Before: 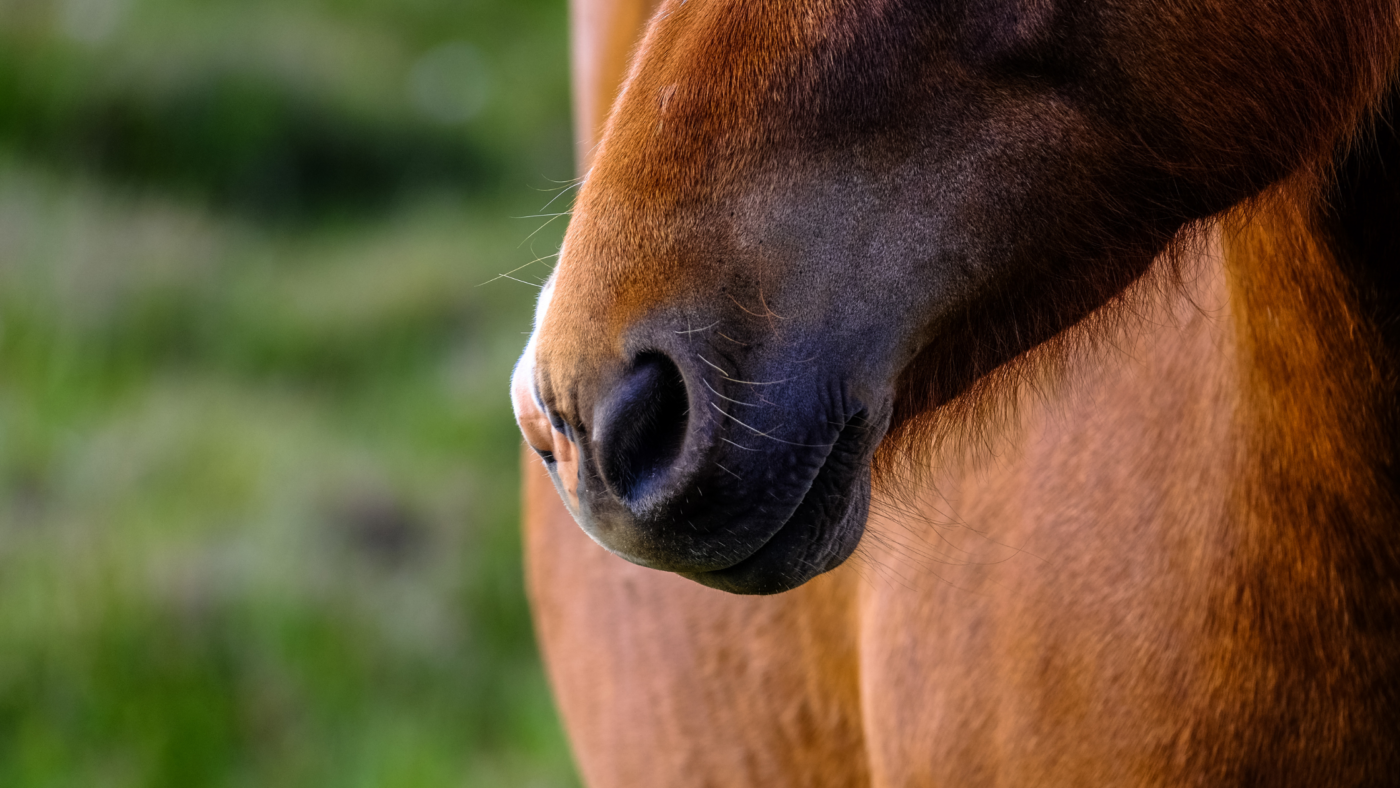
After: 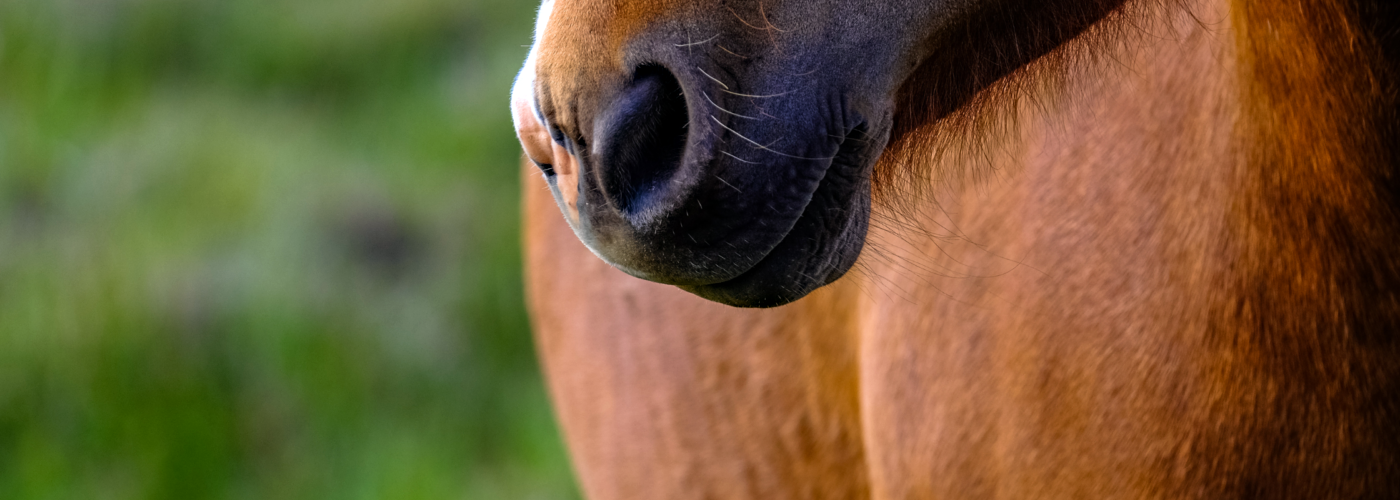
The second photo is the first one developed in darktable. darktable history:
haze removal: compatibility mode true, adaptive false
crop and rotate: top 36.435%
